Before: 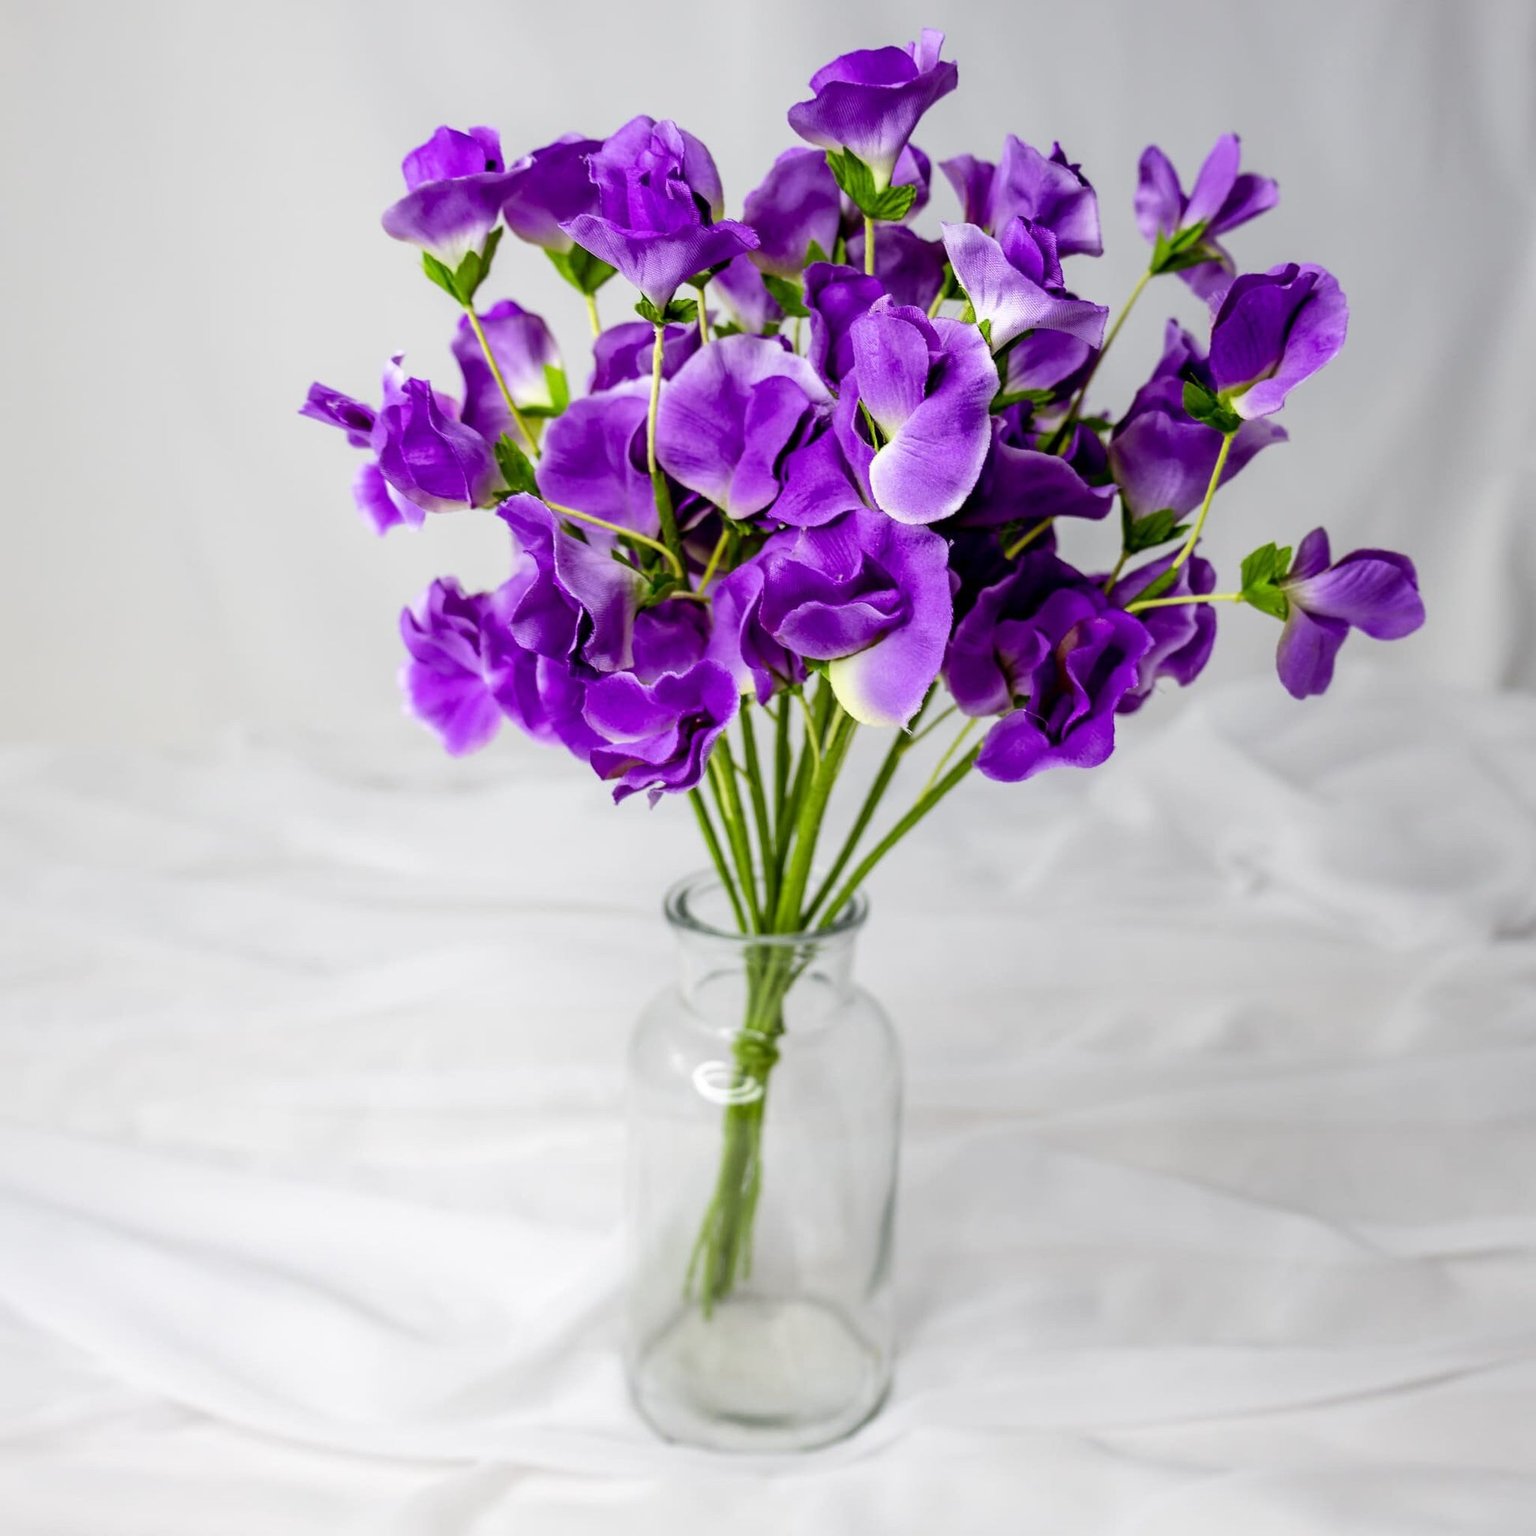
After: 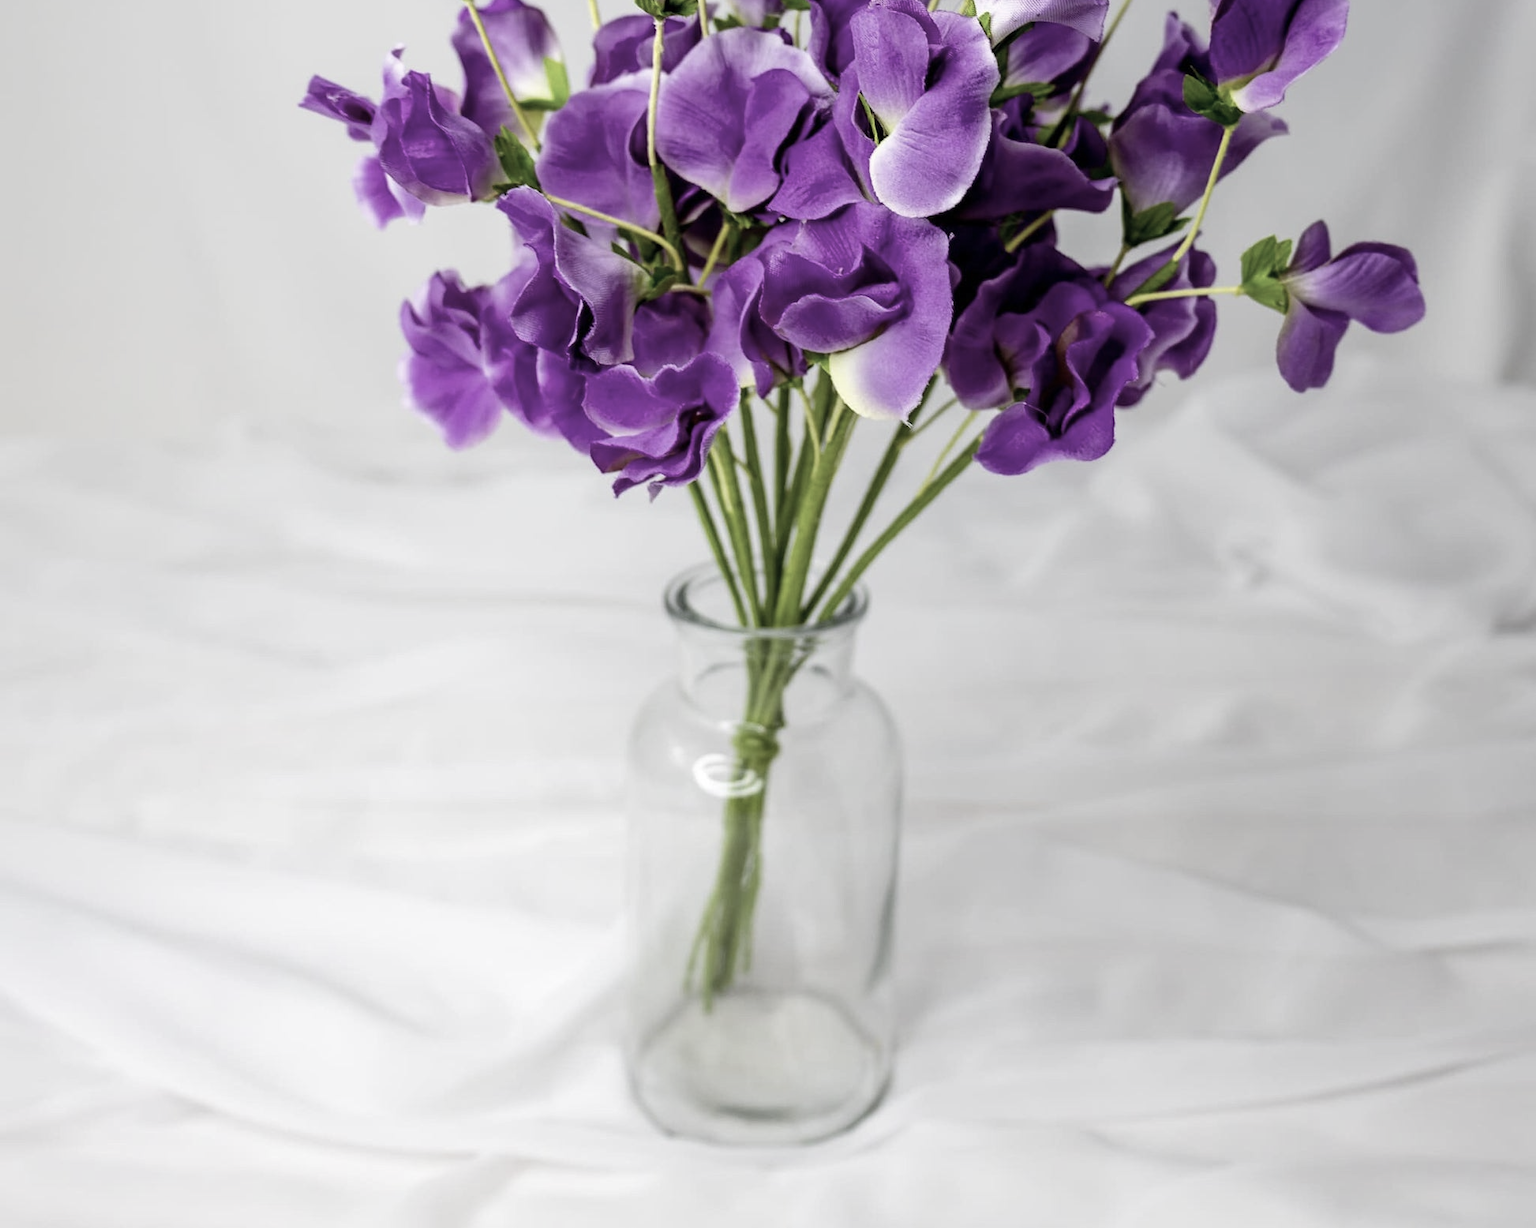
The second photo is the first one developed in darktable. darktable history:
color correction: saturation 0.57
crop and rotate: top 19.998%
